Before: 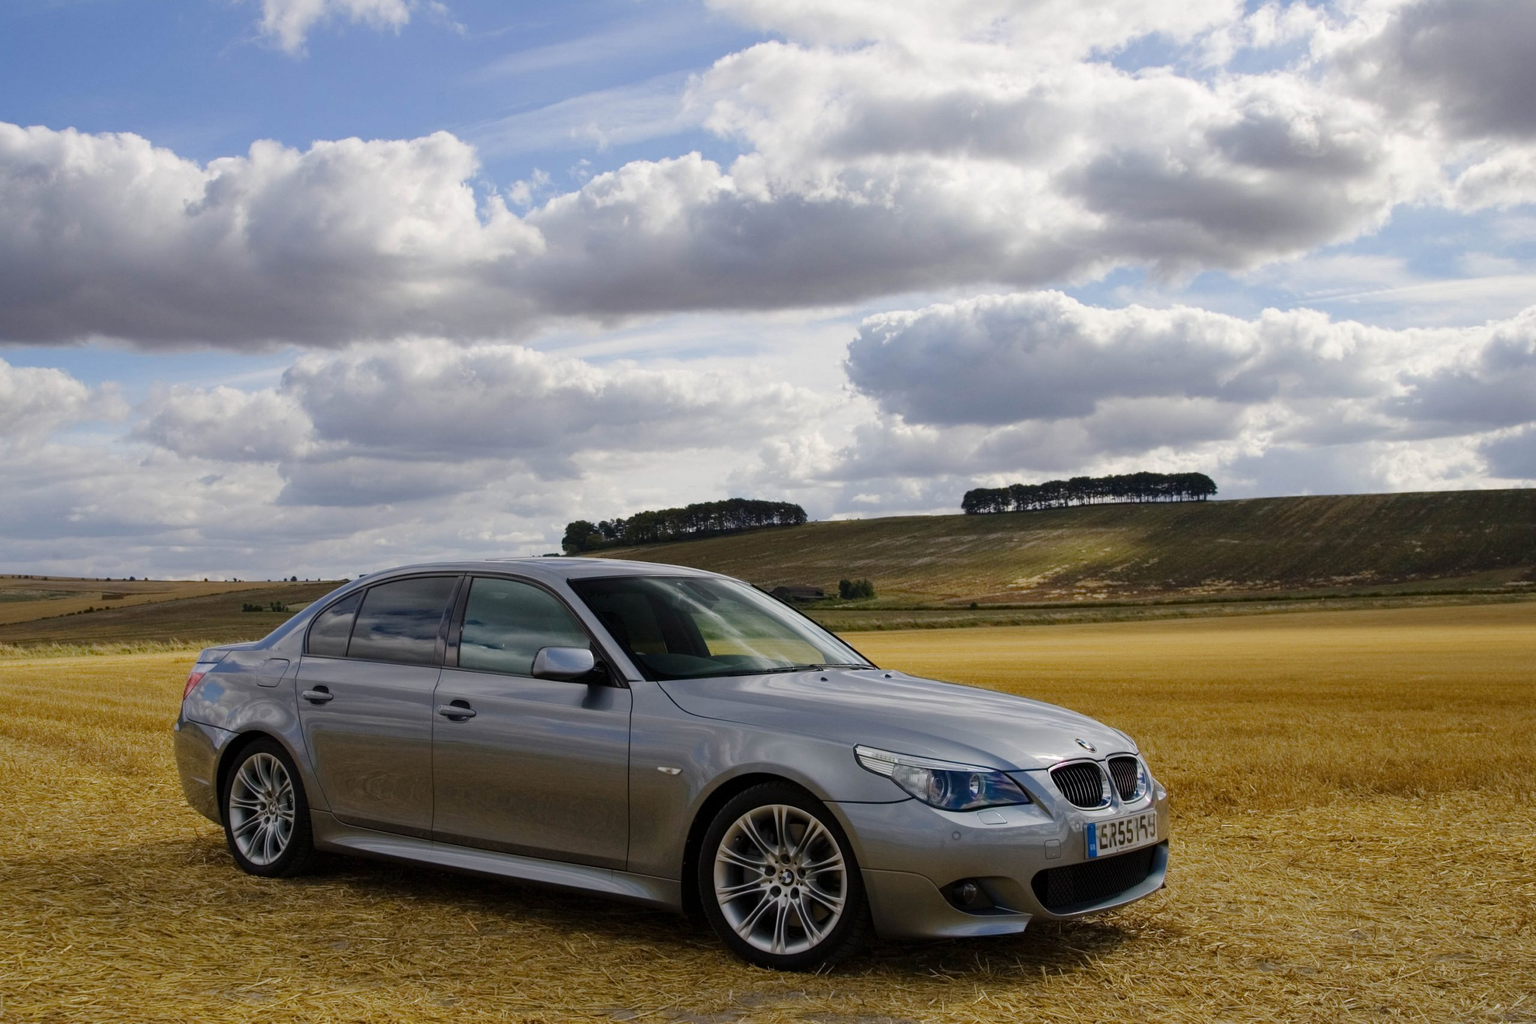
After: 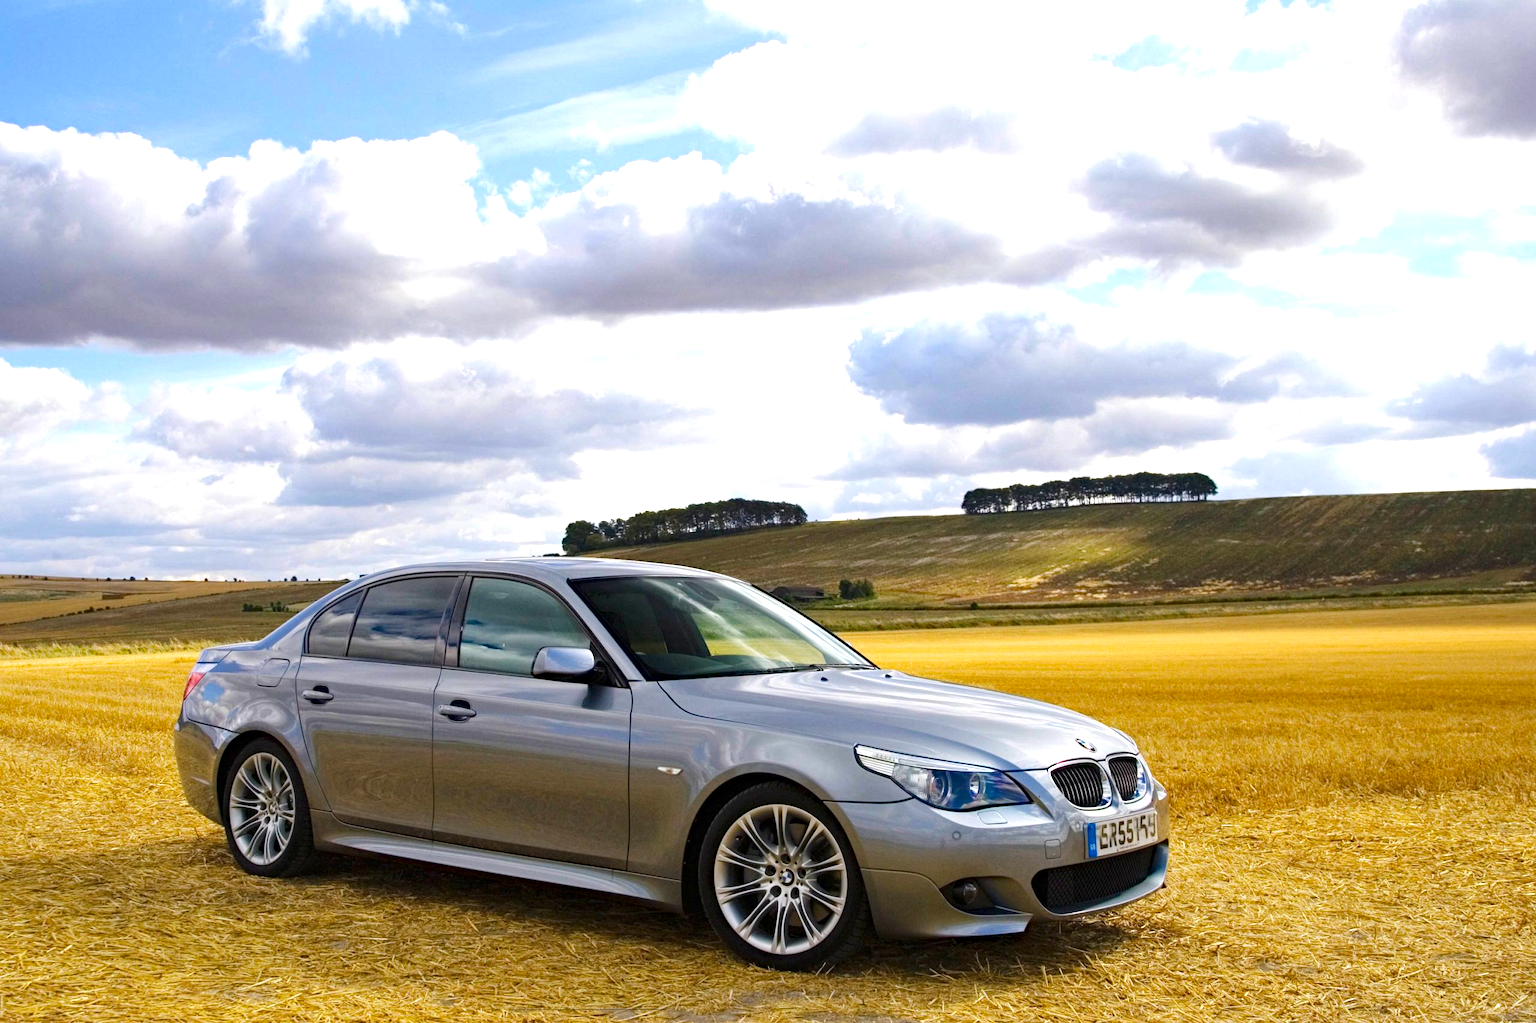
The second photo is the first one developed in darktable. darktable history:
exposure: black level correction 0, exposure 1.2 EV, compensate exposure bias true, compensate highlight preservation false
haze removal: adaptive false
contrast brightness saturation: contrast 0.04, saturation 0.16
